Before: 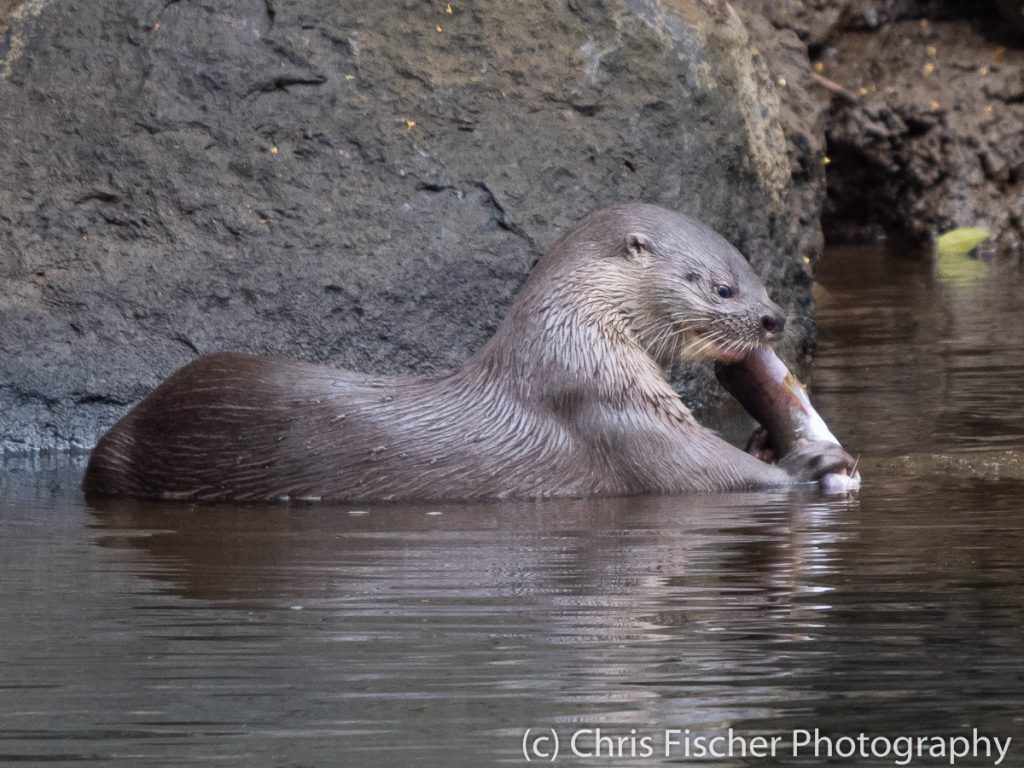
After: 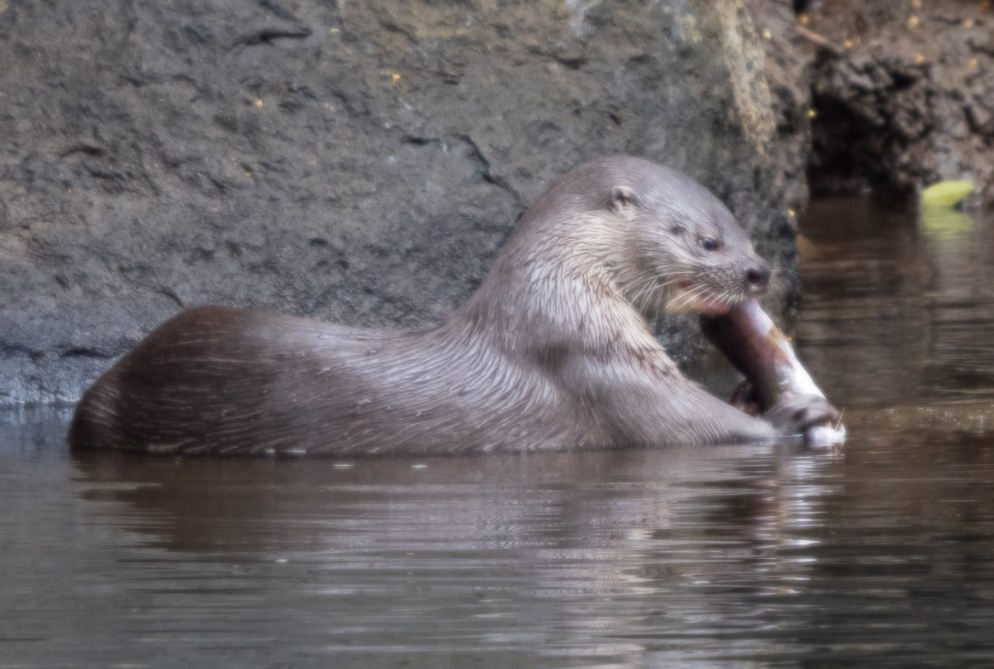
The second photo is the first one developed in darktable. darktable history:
crop: left 1.507%, top 6.147%, right 1.379%, bottom 6.637%
soften: size 8.67%, mix 49%
